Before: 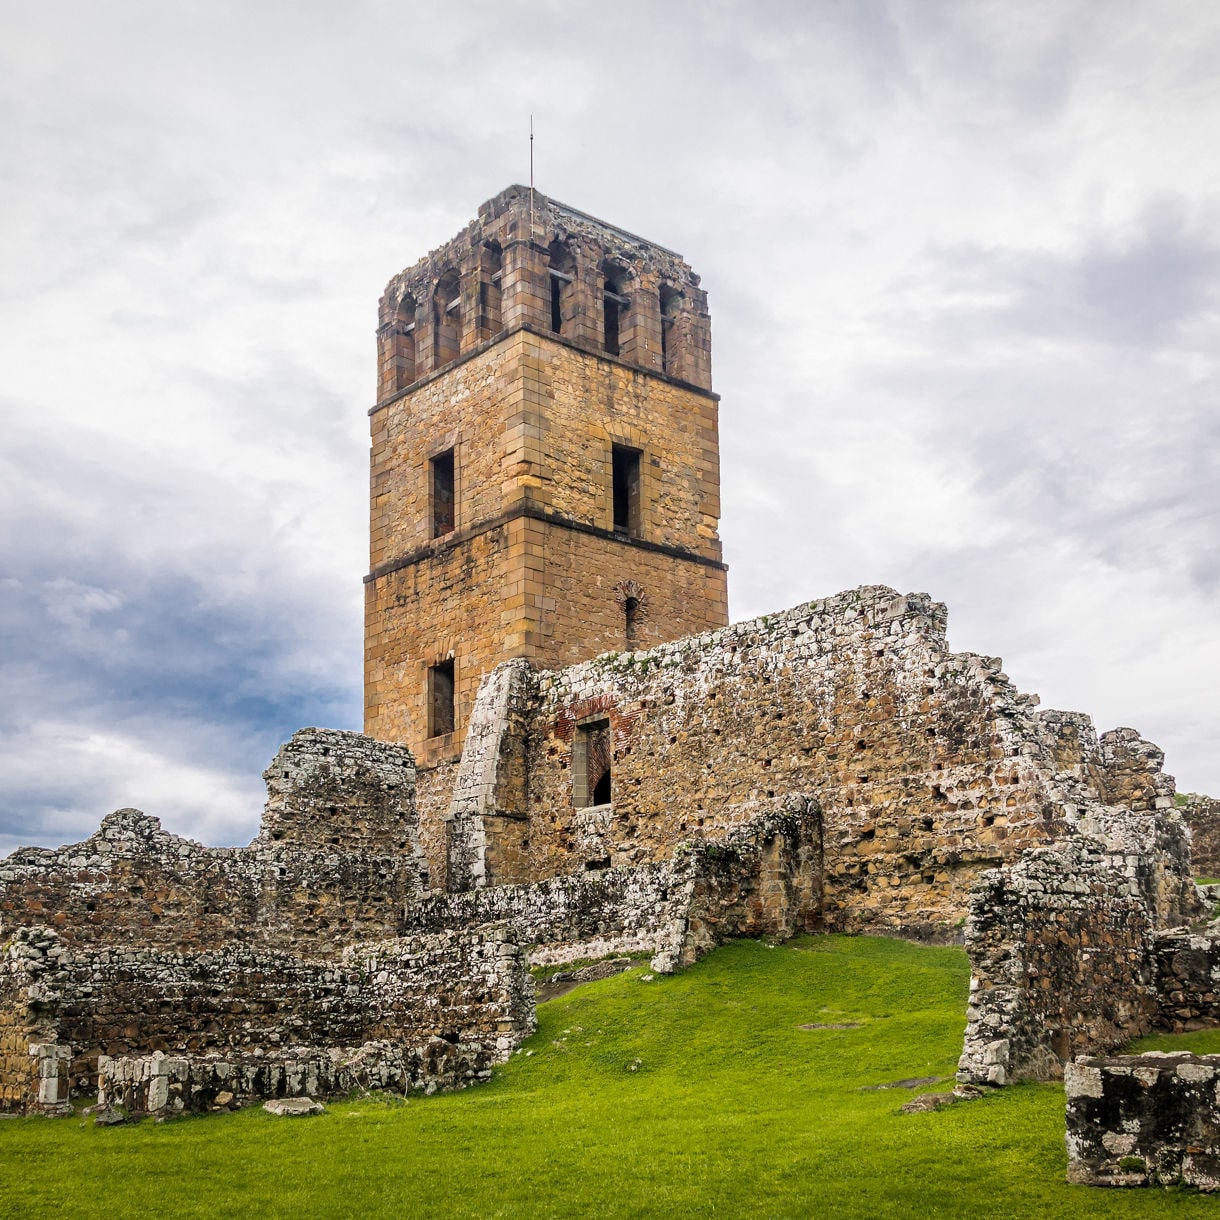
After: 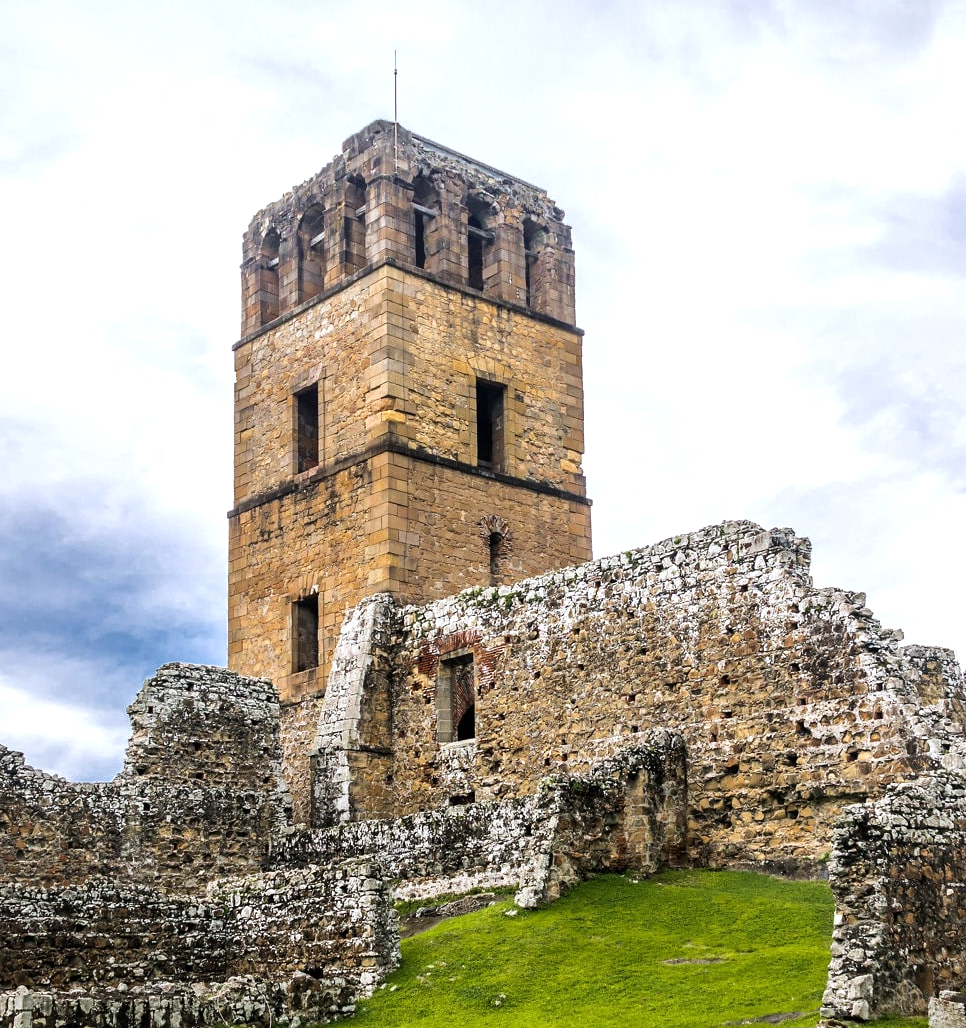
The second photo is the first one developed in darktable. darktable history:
crop: left 11.225%, top 5.381%, right 9.565%, bottom 10.314%
white balance: red 0.967, blue 1.049
tone equalizer: -8 EV -0.417 EV, -7 EV -0.389 EV, -6 EV -0.333 EV, -5 EV -0.222 EV, -3 EV 0.222 EV, -2 EV 0.333 EV, -1 EV 0.389 EV, +0 EV 0.417 EV, edges refinement/feathering 500, mask exposure compensation -1.57 EV, preserve details no
